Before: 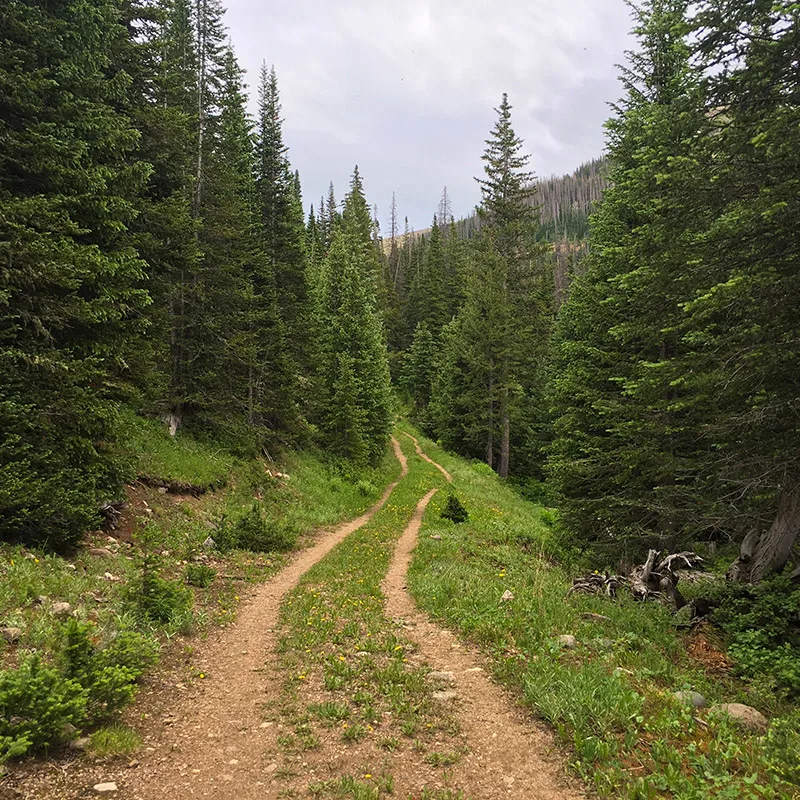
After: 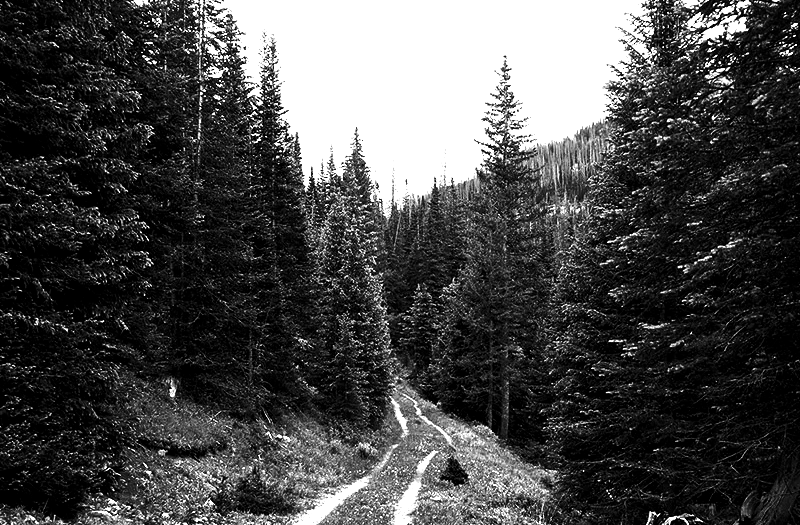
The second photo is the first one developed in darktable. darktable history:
color calibration: output gray [0.714, 0.278, 0, 0], illuminant same as pipeline (D50), adaptation none (bypass)
crop and rotate: top 4.848%, bottom 29.503%
tone equalizer: -8 EV -1.08 EV, -7 EV -1.01 EV, -6 EV -0.867 EV, -5 EV -0.578 EV, -3 EV 0.578 EV, -2 EV 0.867 EV, -1 EV 1.01 EV, +0 EV 1.08 EV, edges refinement/feathering 500, mask exposure compensation -1.57 EV, preserve details no
levels: levels [0.044, 0.475, 0.791]
white balance: red 0.766, blue 1.537
